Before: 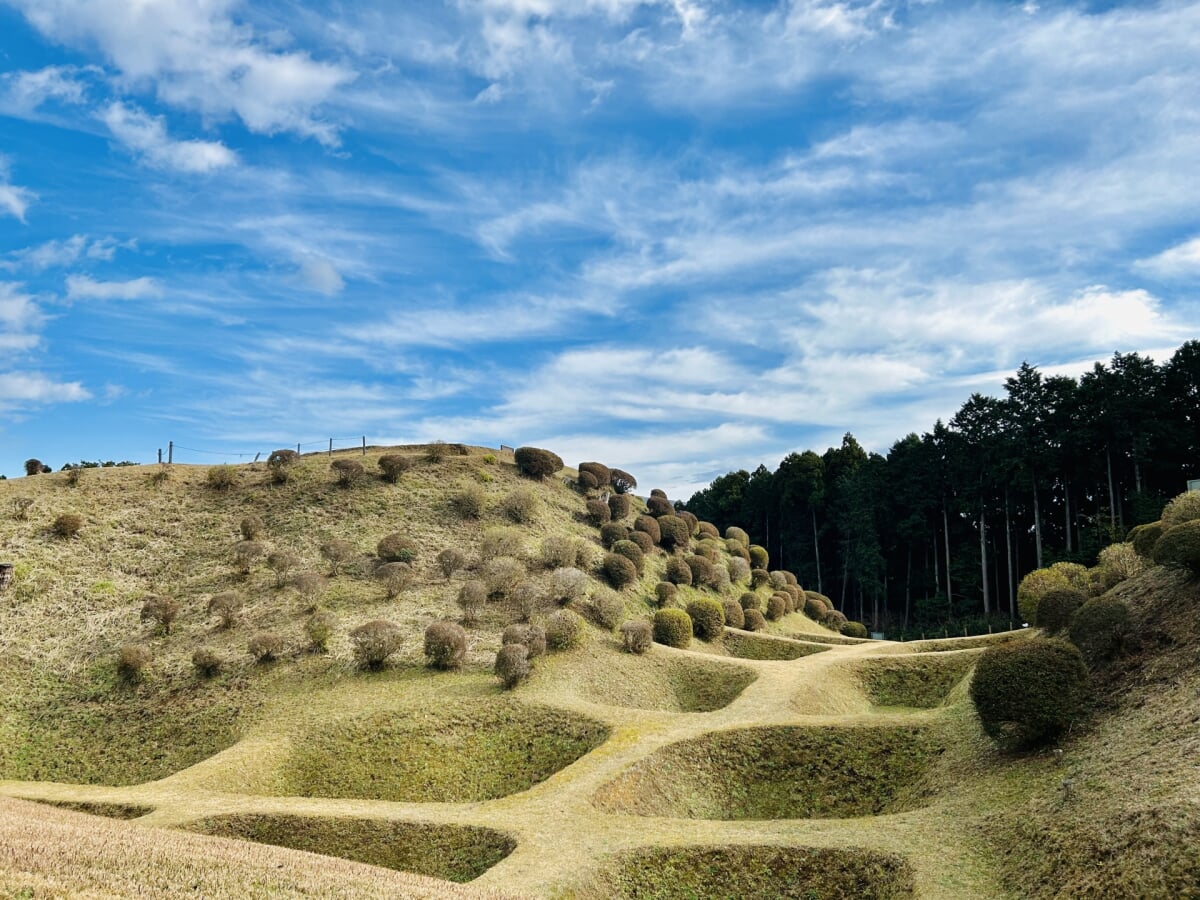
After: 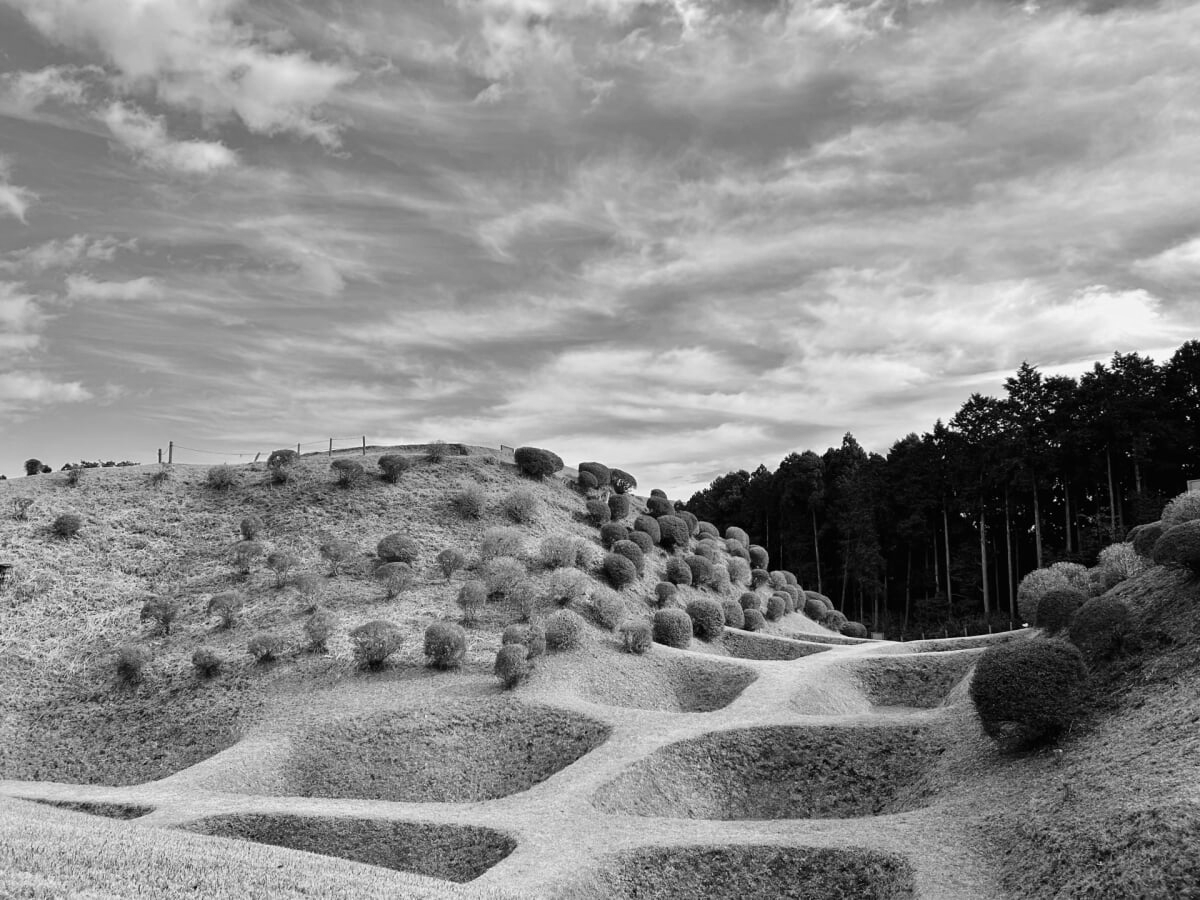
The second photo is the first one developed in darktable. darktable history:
tone equalizer: on, module defaults
monochrome: on, module defaults
color balance rgb: perceptual saturation grading › global saturation 25%, global vibrance 20%
